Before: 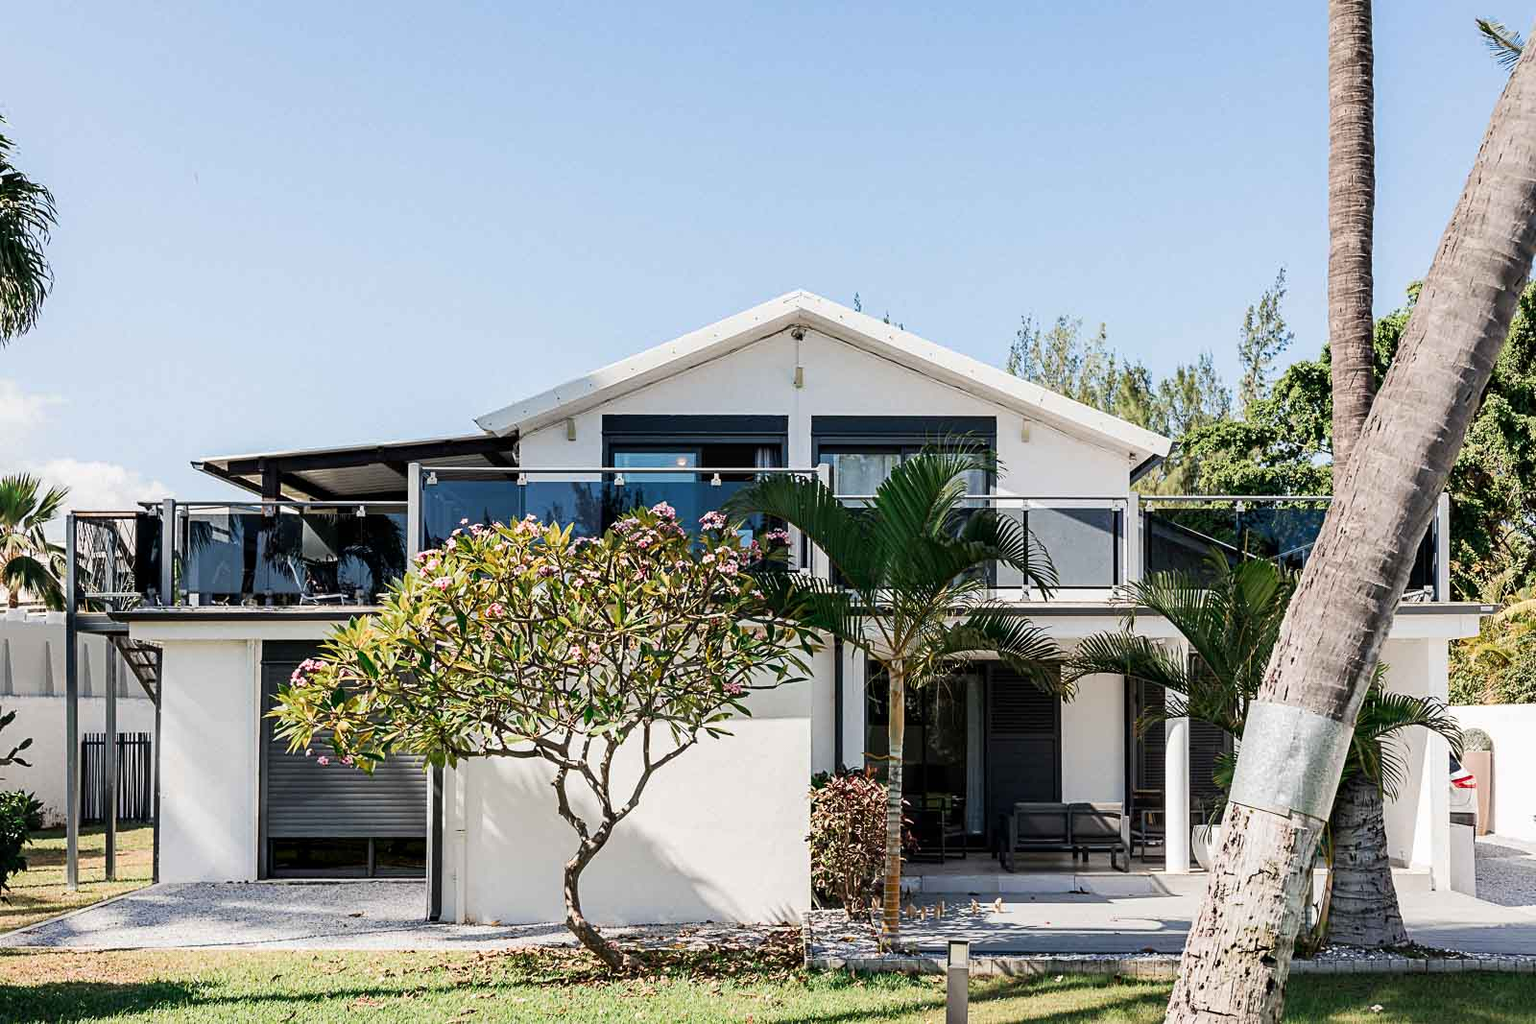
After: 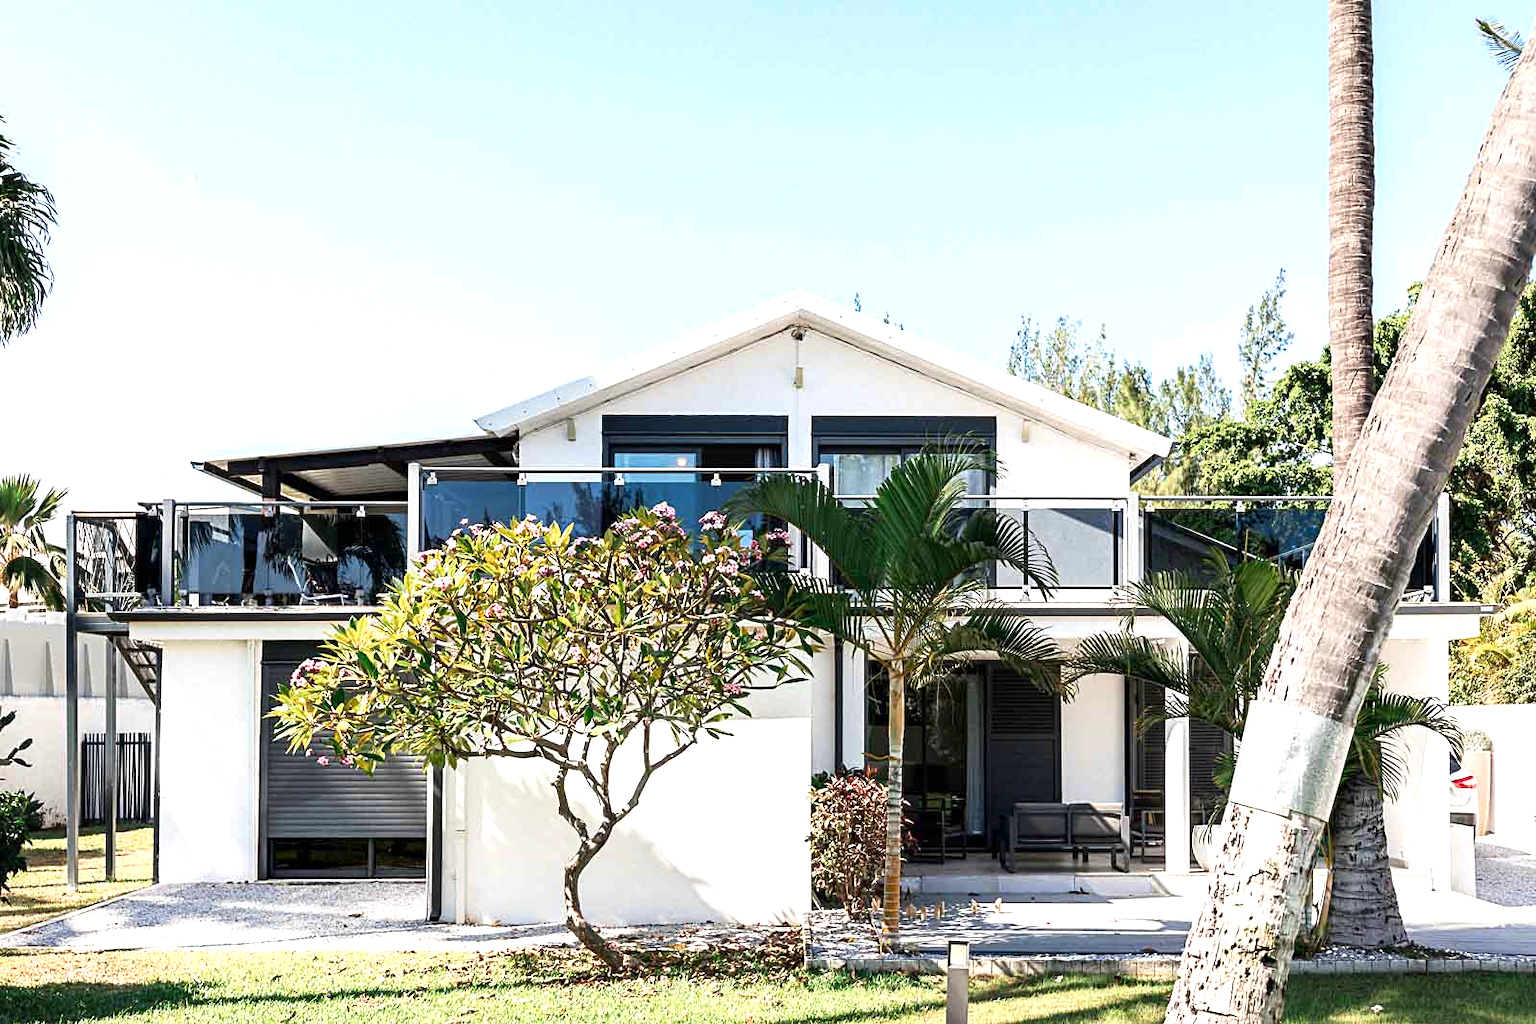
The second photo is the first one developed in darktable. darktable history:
exposure: exposure 0.759 EV, compensate highlight preservation false
